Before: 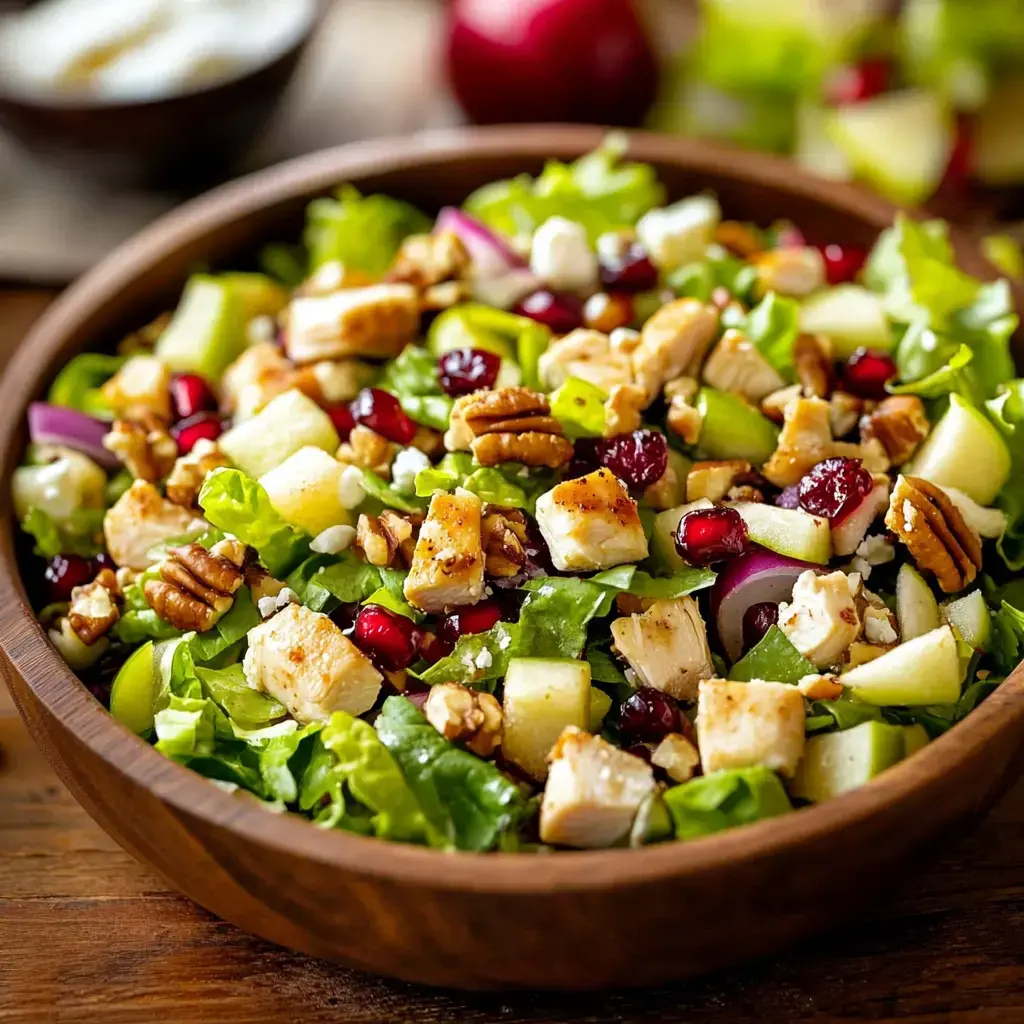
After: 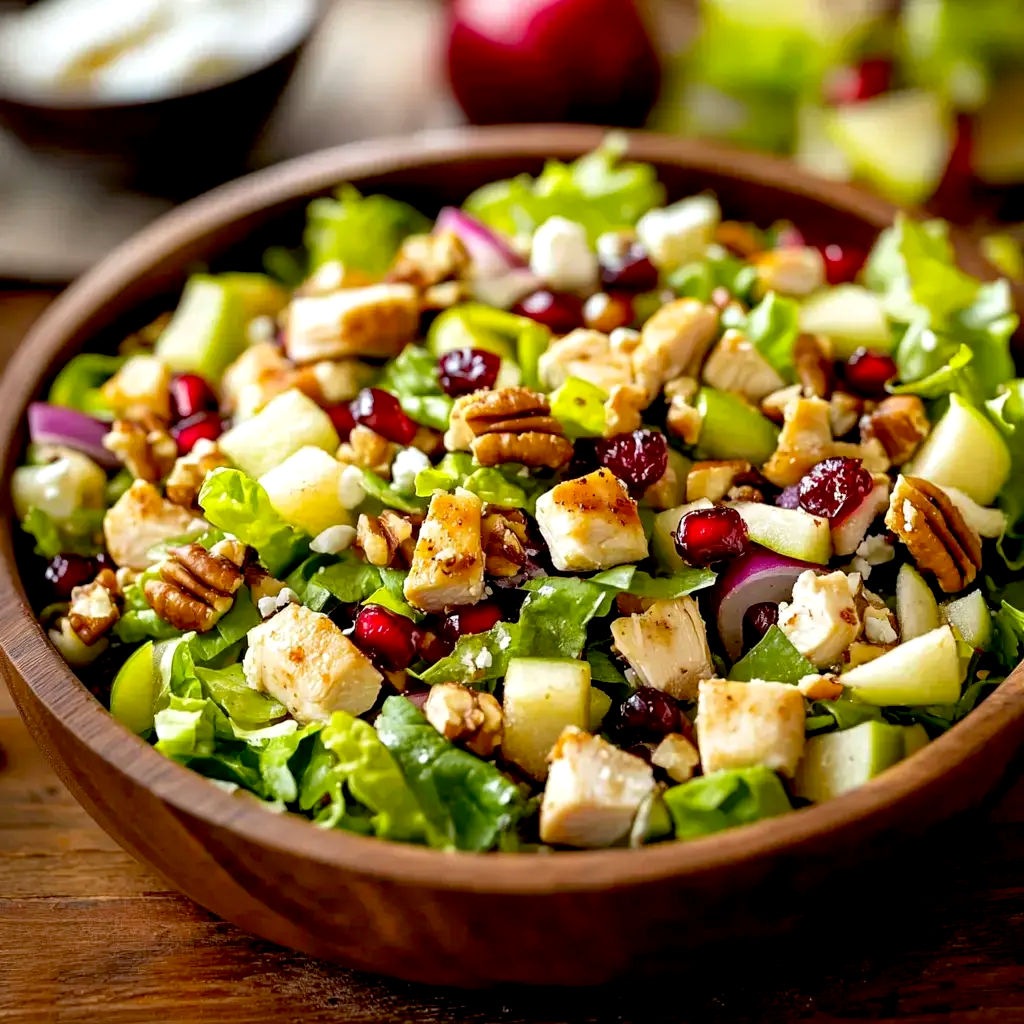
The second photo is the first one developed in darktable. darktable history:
exposure: black level correction 0.009, exposure 0.112 EV, compensate highlight preservation false
